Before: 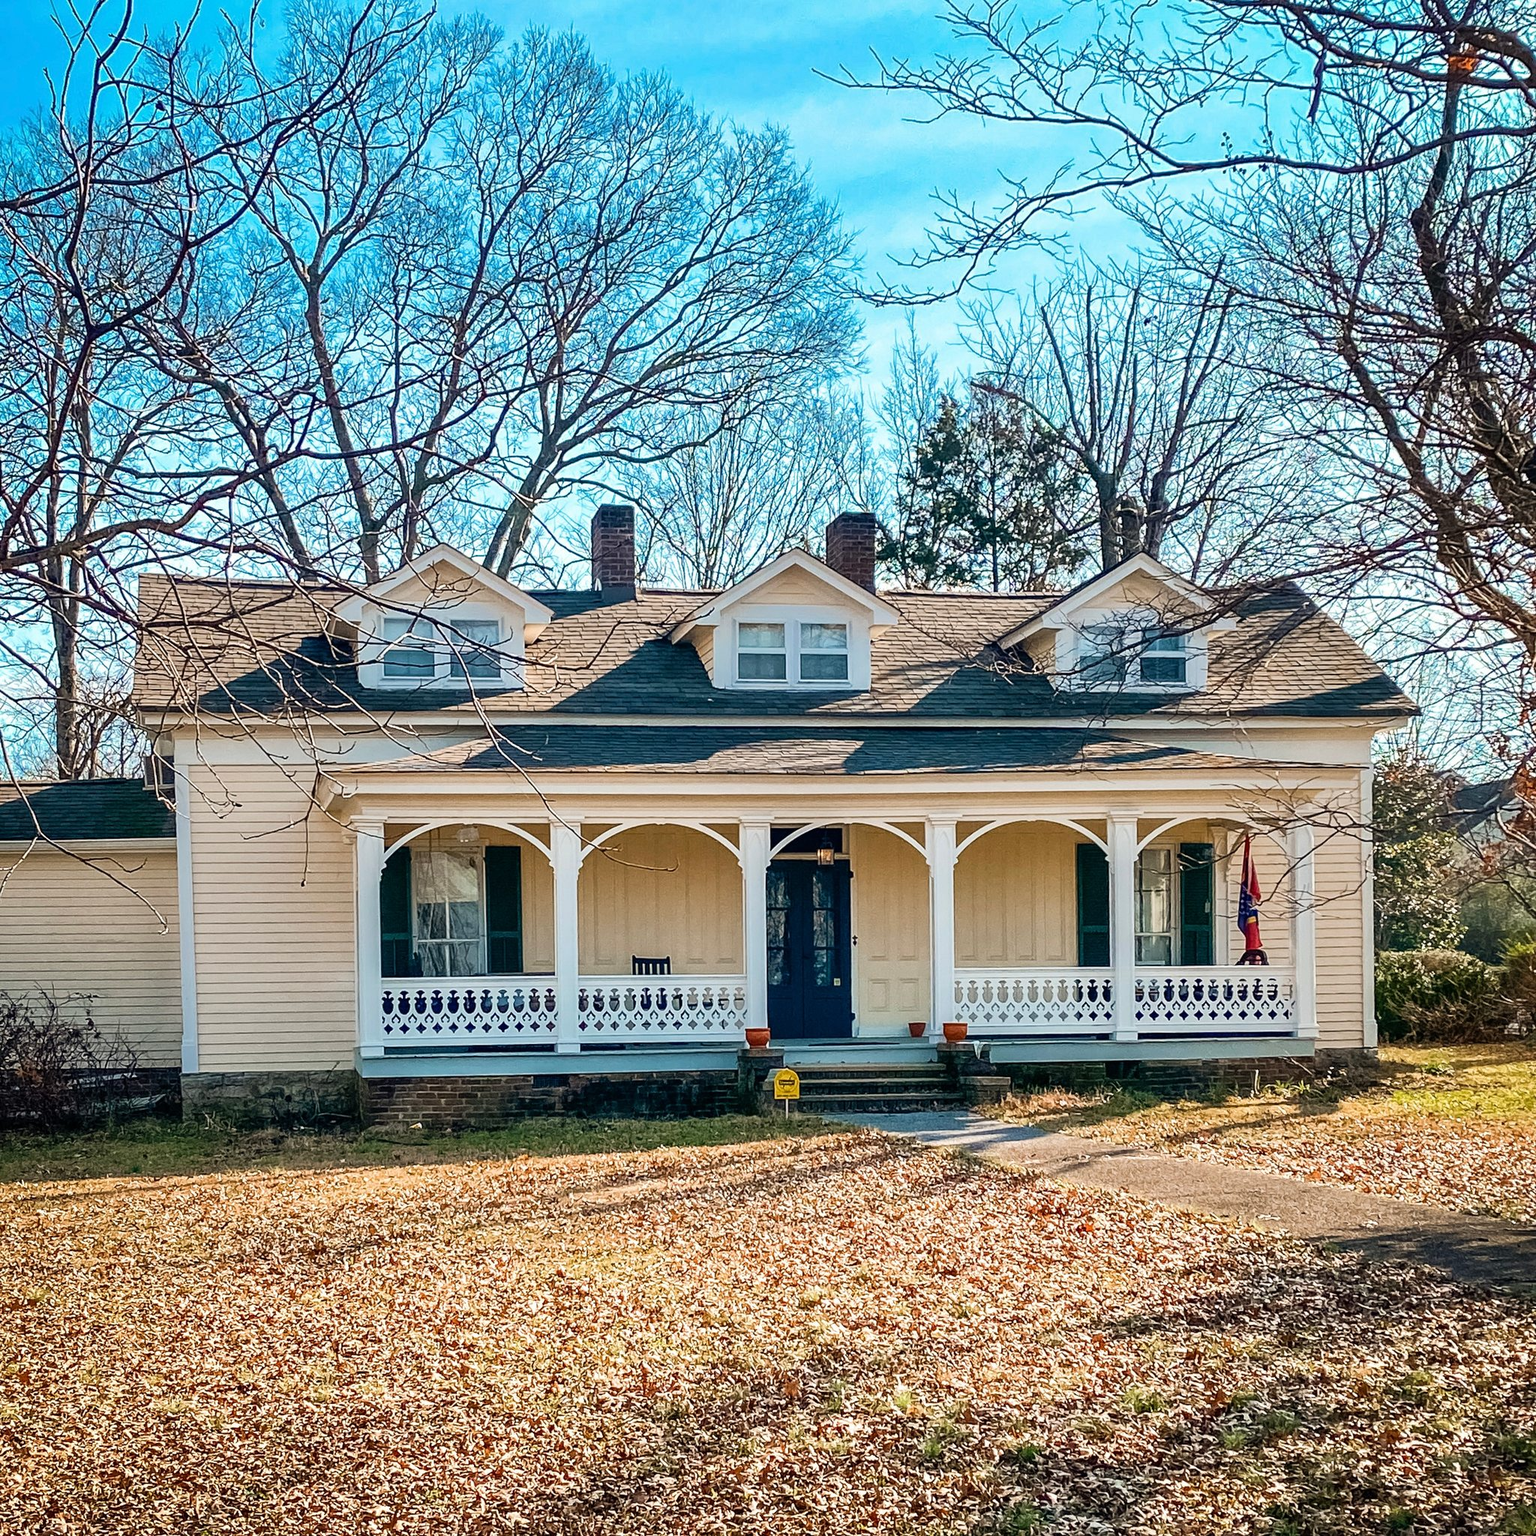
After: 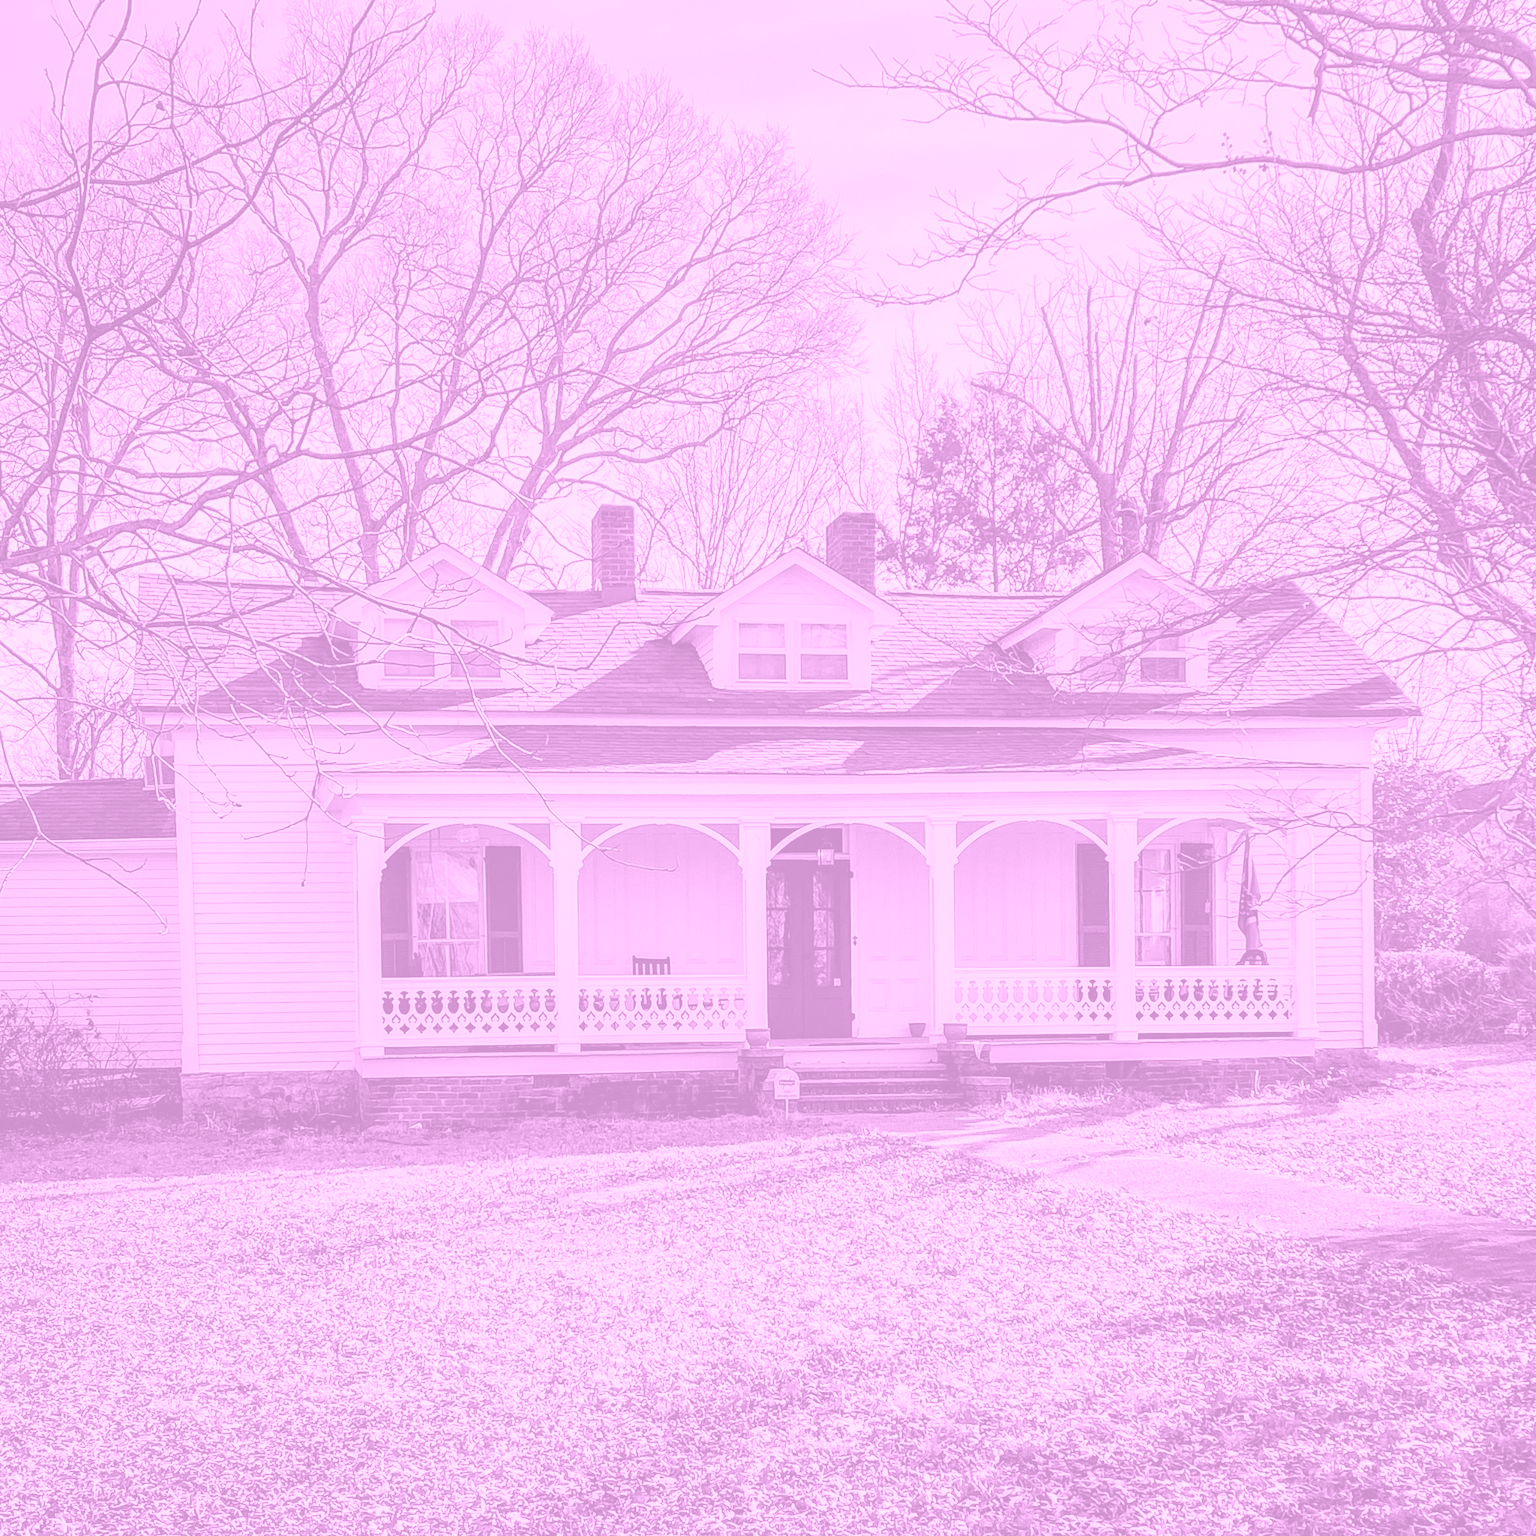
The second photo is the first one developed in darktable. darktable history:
colorize: hue 331.2°, saturation 75%, source mix 30.28%, lightness 70.52%, version 1
local contrast: highlights 100%, shadows 100%, detail 120%, midtone range 0.2
